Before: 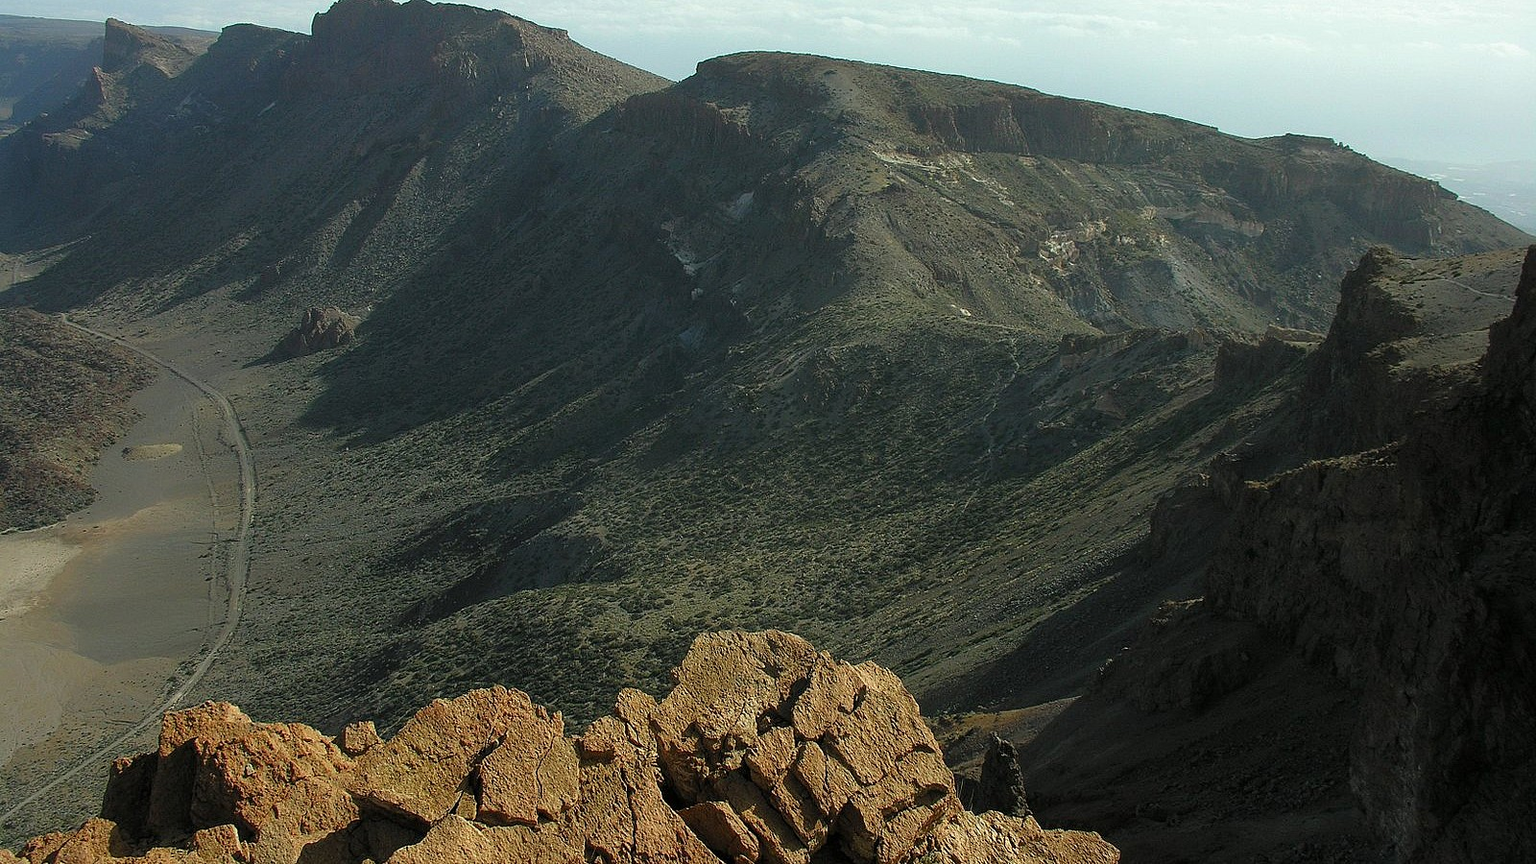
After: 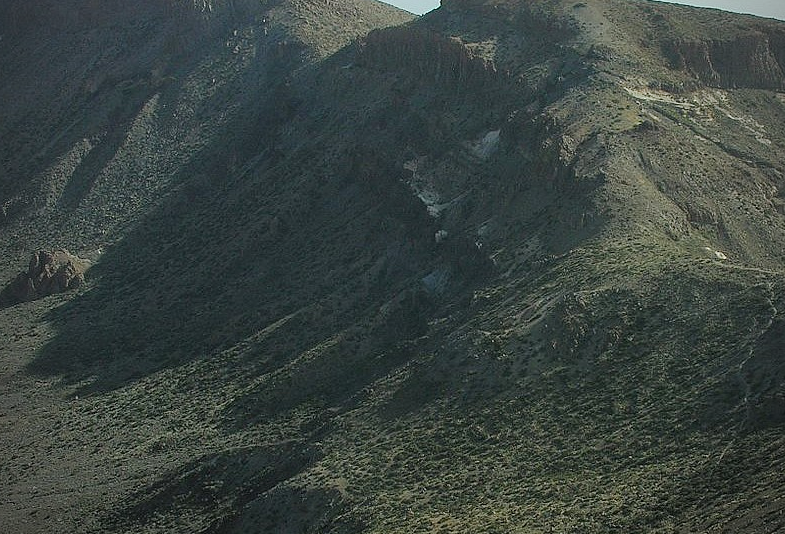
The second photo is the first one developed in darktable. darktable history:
base curve: curves: ch0 [(0, 0) (0.262, 0.32) (0.722, 0.705) (1, 1)], preserve colors none
crop: left 17.845%, top 7.87%, right 33.063%, bottom 32.691%
vignetting: unbound false
local contrast: mode bilateral grid, contrast 19, coarseness 49, detail 119%, midtone range 0.2
